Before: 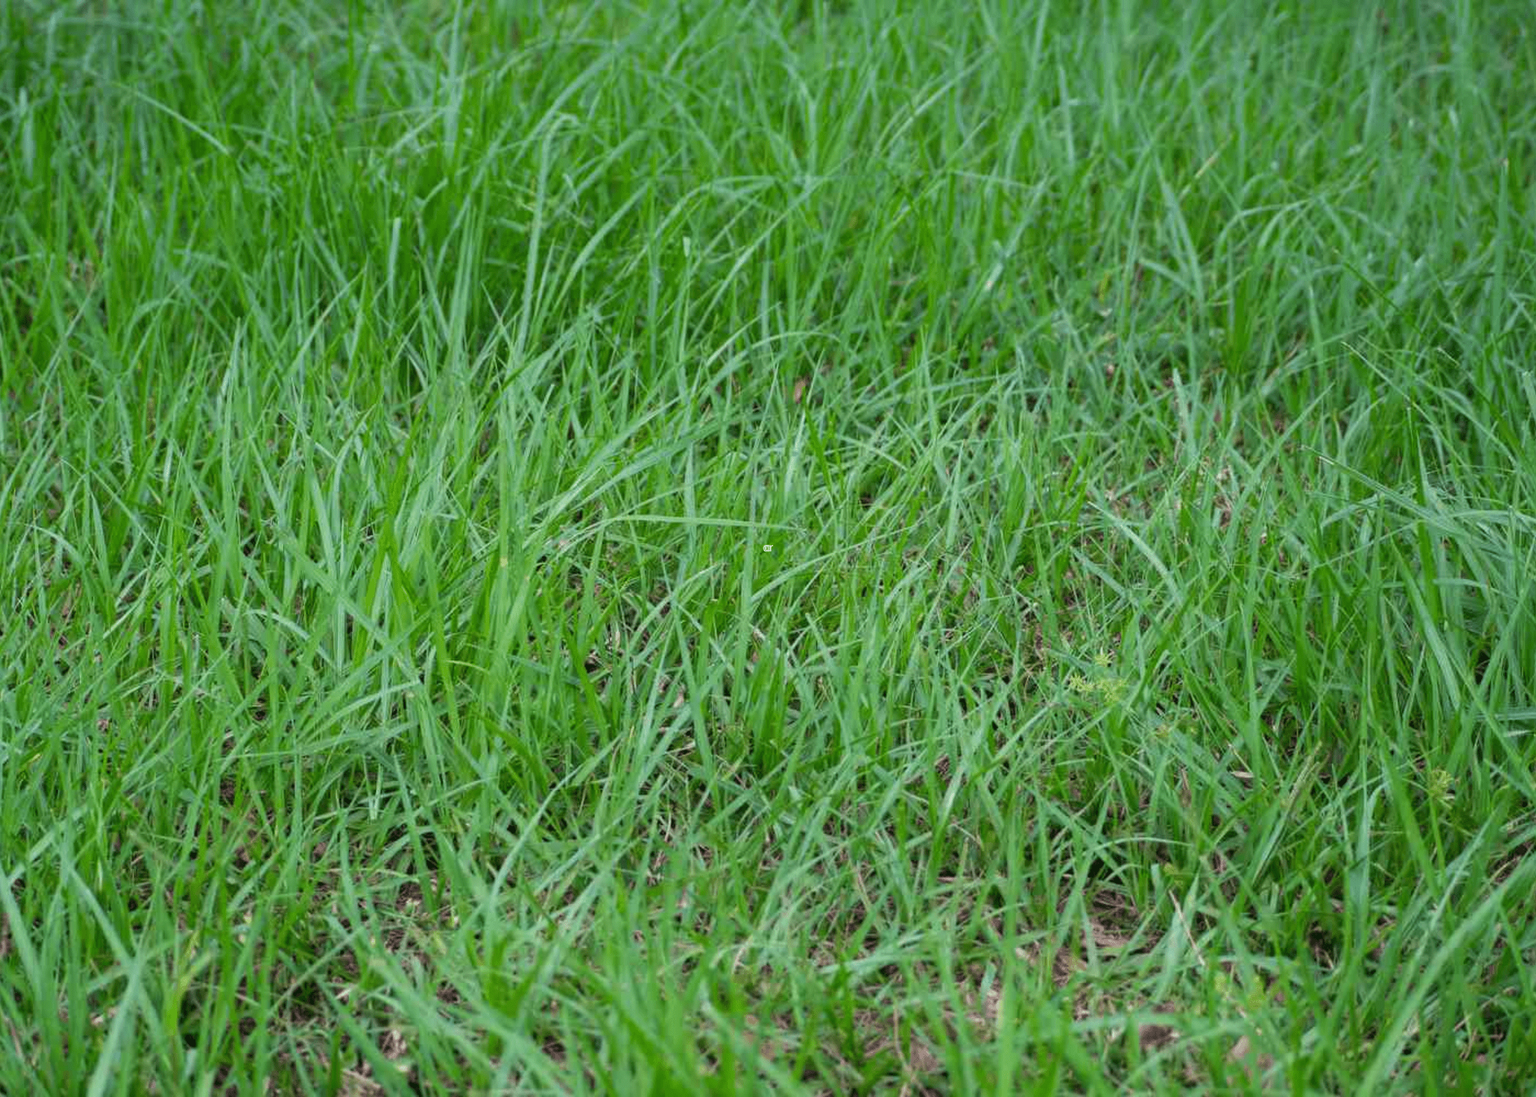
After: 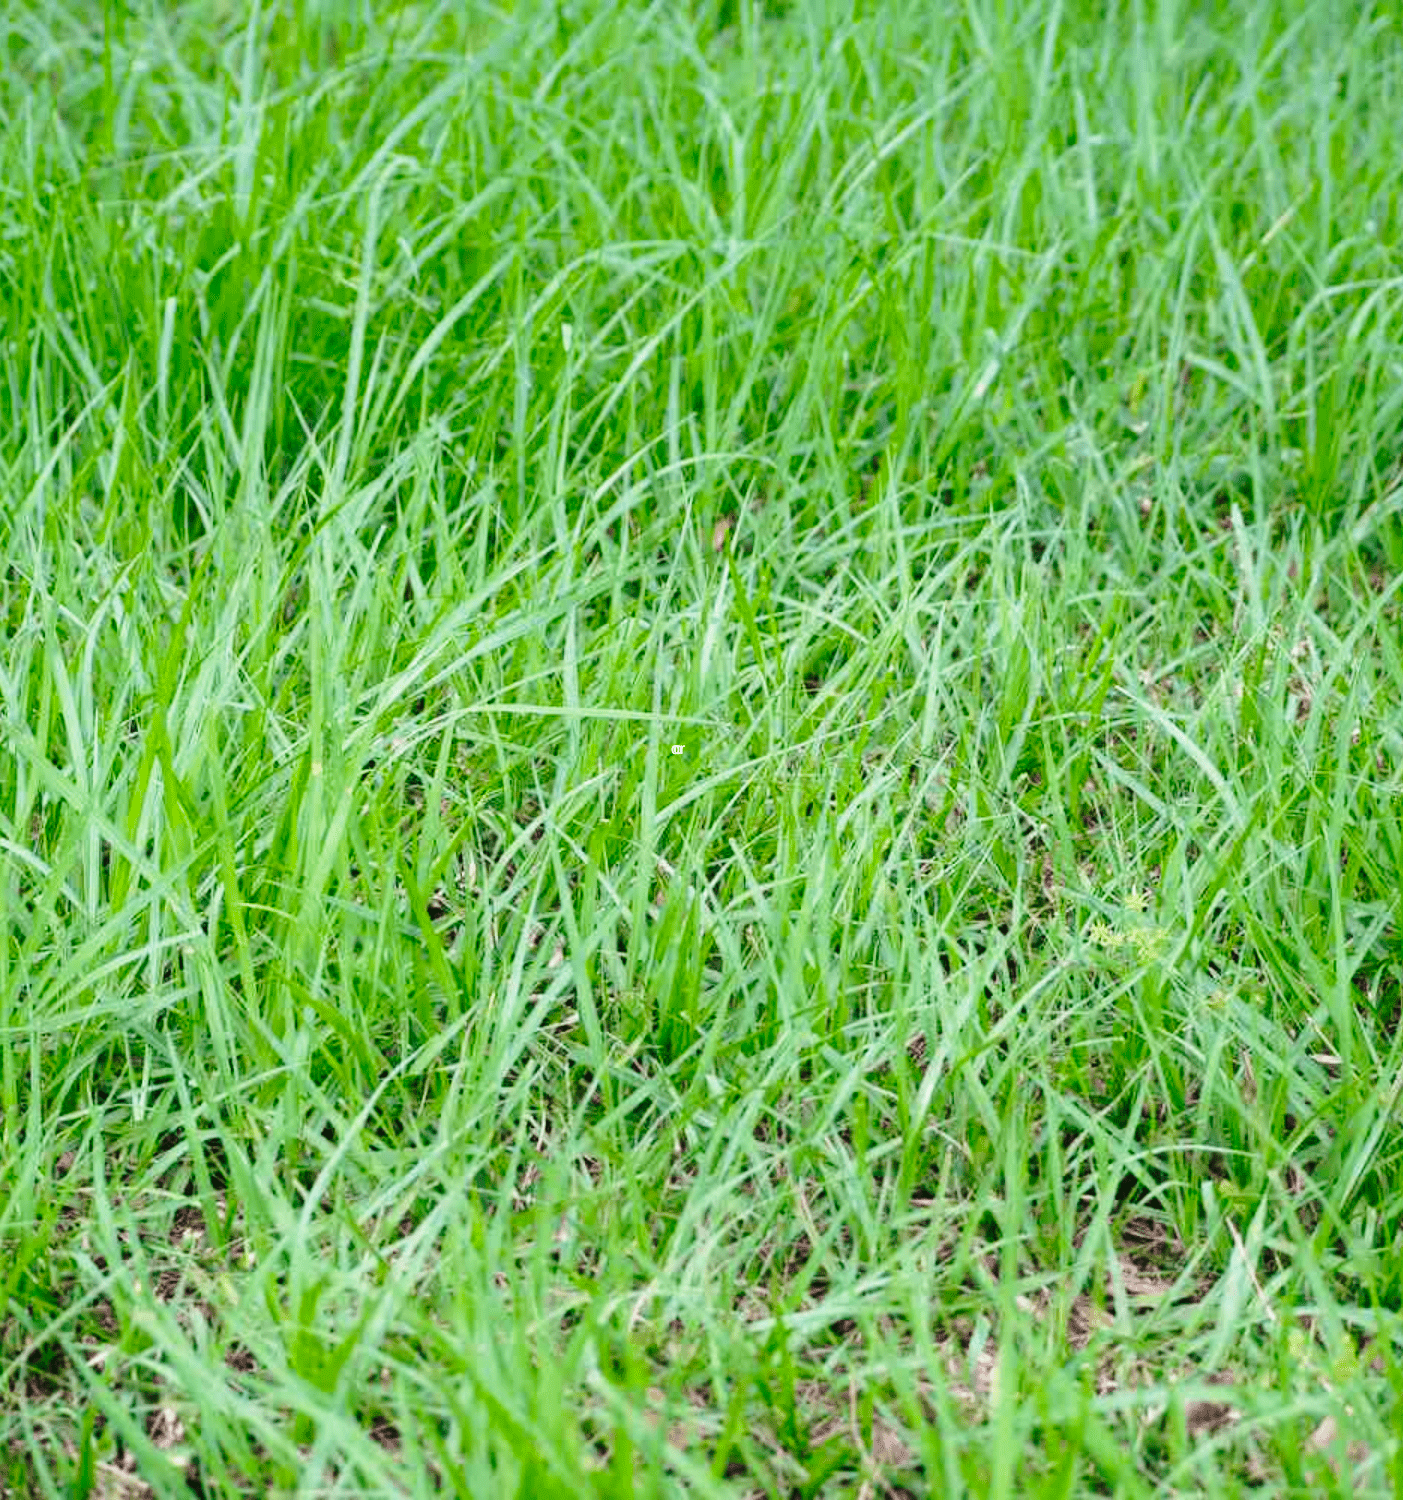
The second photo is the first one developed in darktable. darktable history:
base curve: curves: ch0 [(0, 0) (0.028, 0.03) (0.121, 0.232) (0.46, 0.748) (0.859, 0.968) (1, 1)], preserve colors none
crop and rotate: left 17.732%, right 15.423%
